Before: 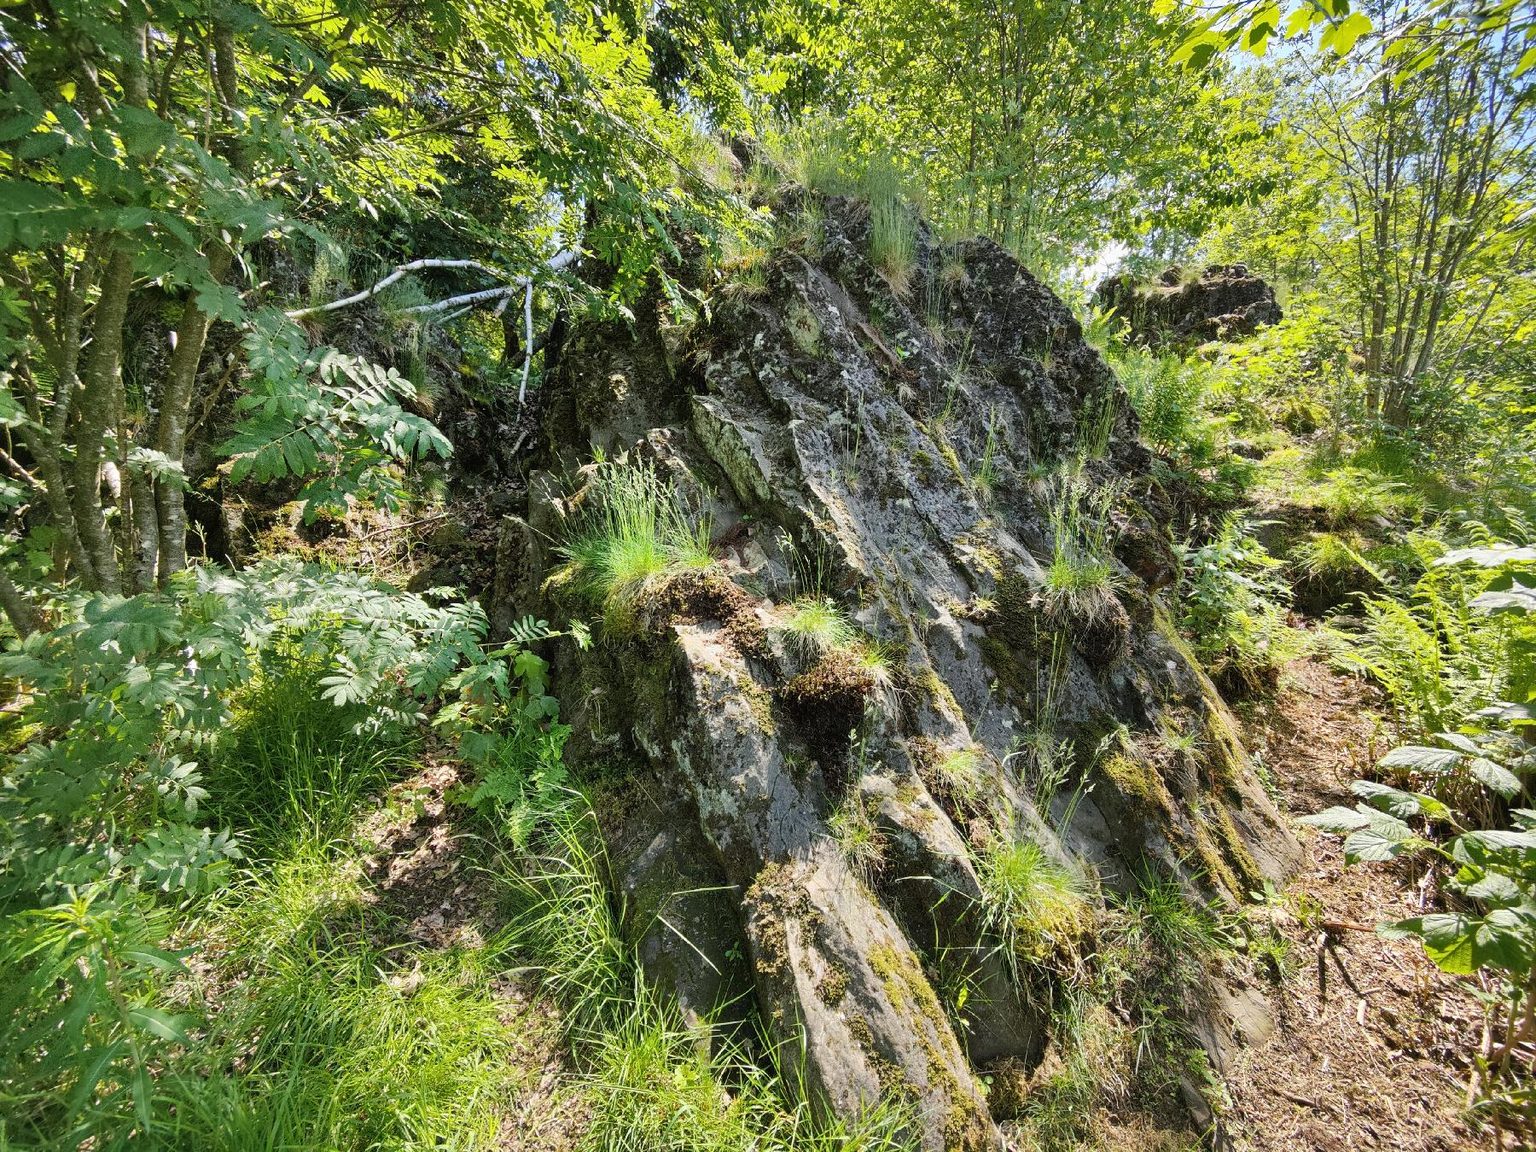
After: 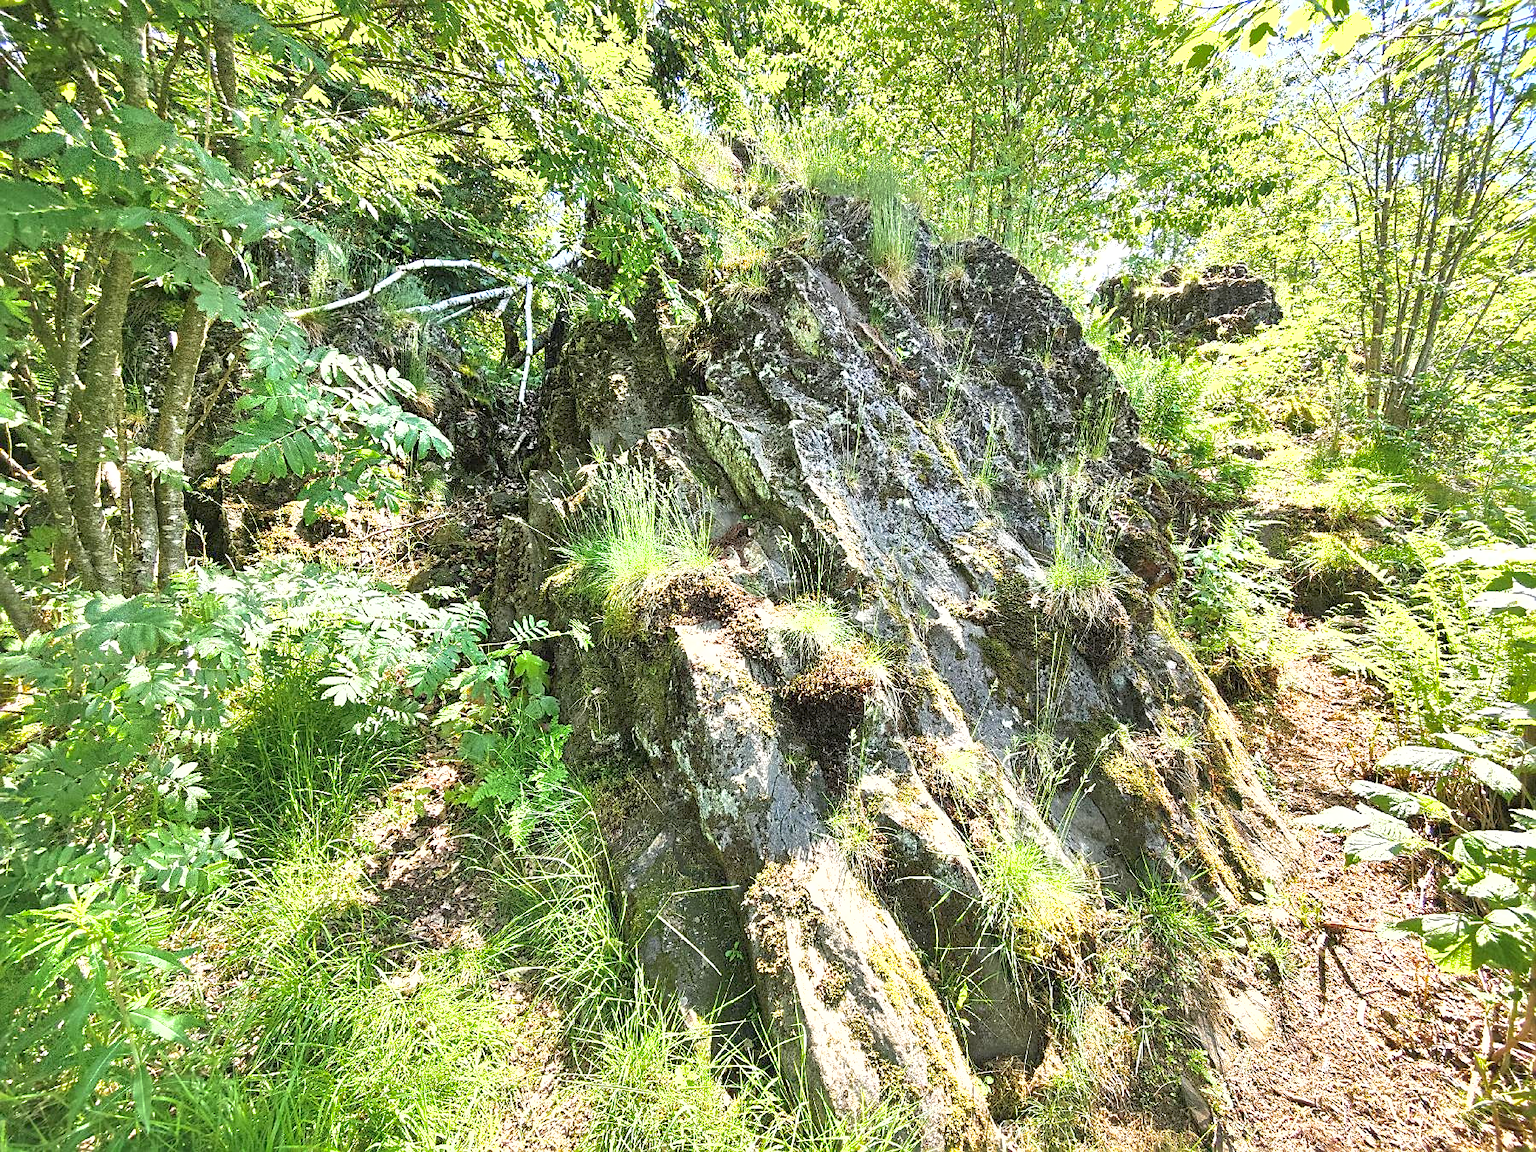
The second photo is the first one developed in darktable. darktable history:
exposure: black level correction 0, exposure 1.283 EV, compensate exposure bias true, compensate highlight preservation false
shadows and highlights: on, module defaults
sharpen: on, module defaults
